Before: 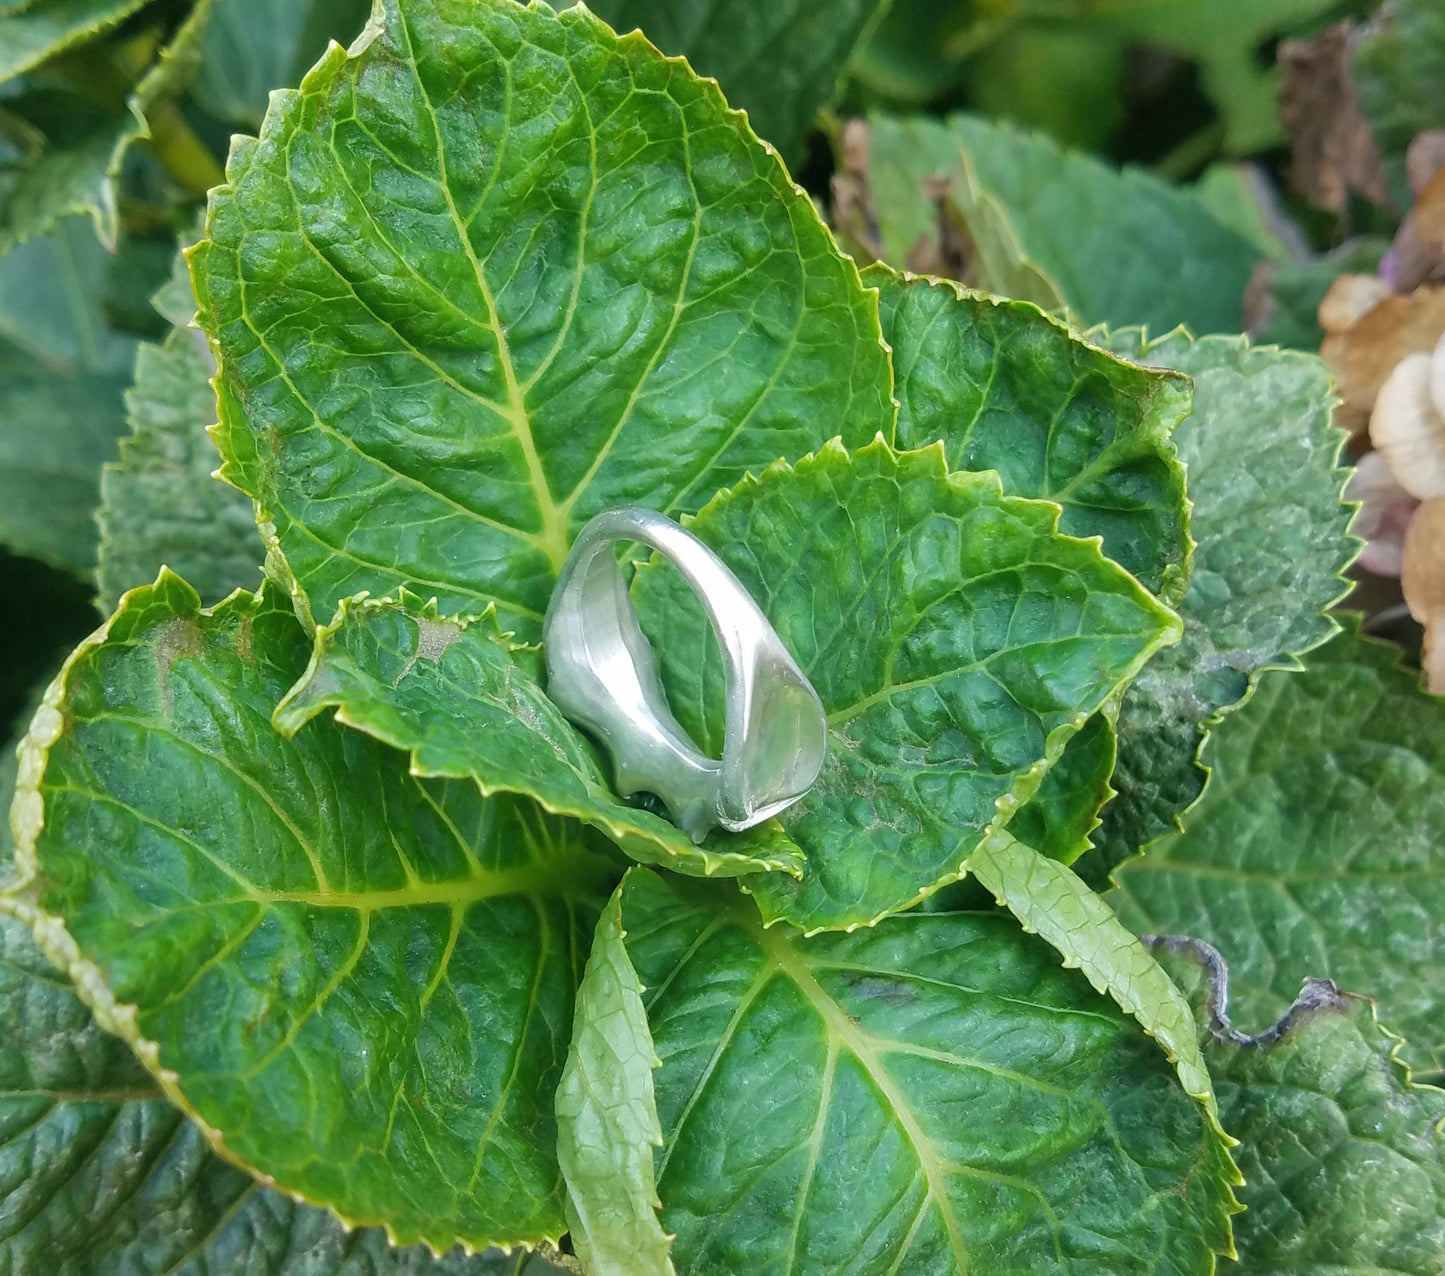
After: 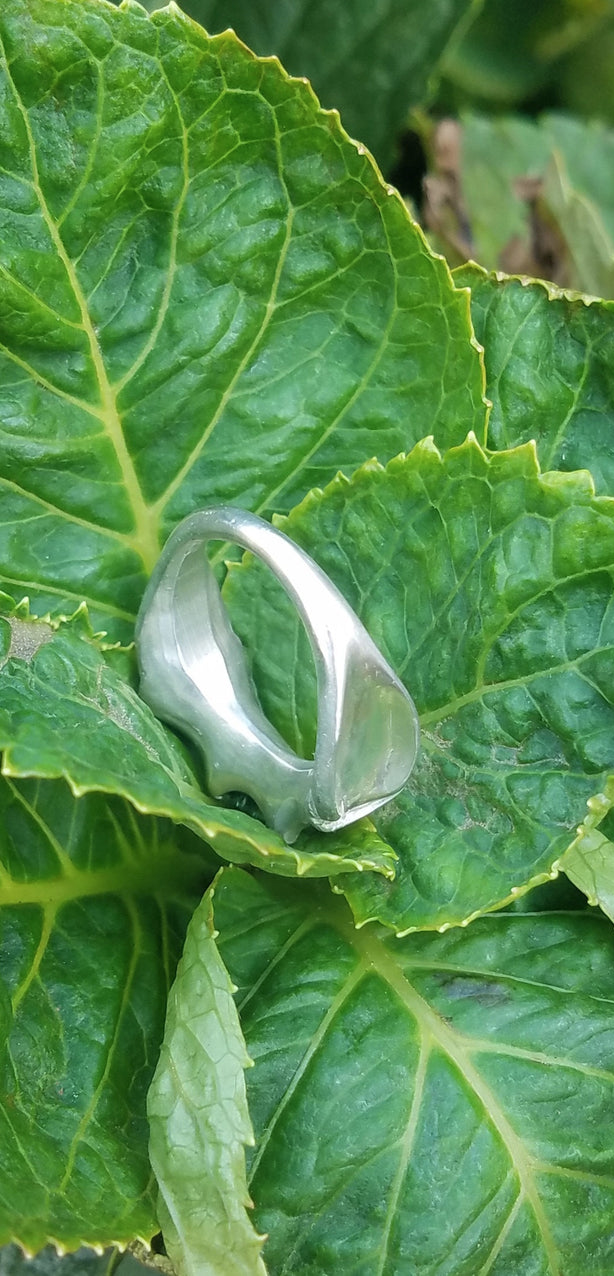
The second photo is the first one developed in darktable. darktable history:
crop: left 28.254%, right 29.244%
contrast brightness saturation: saturation -0.056
